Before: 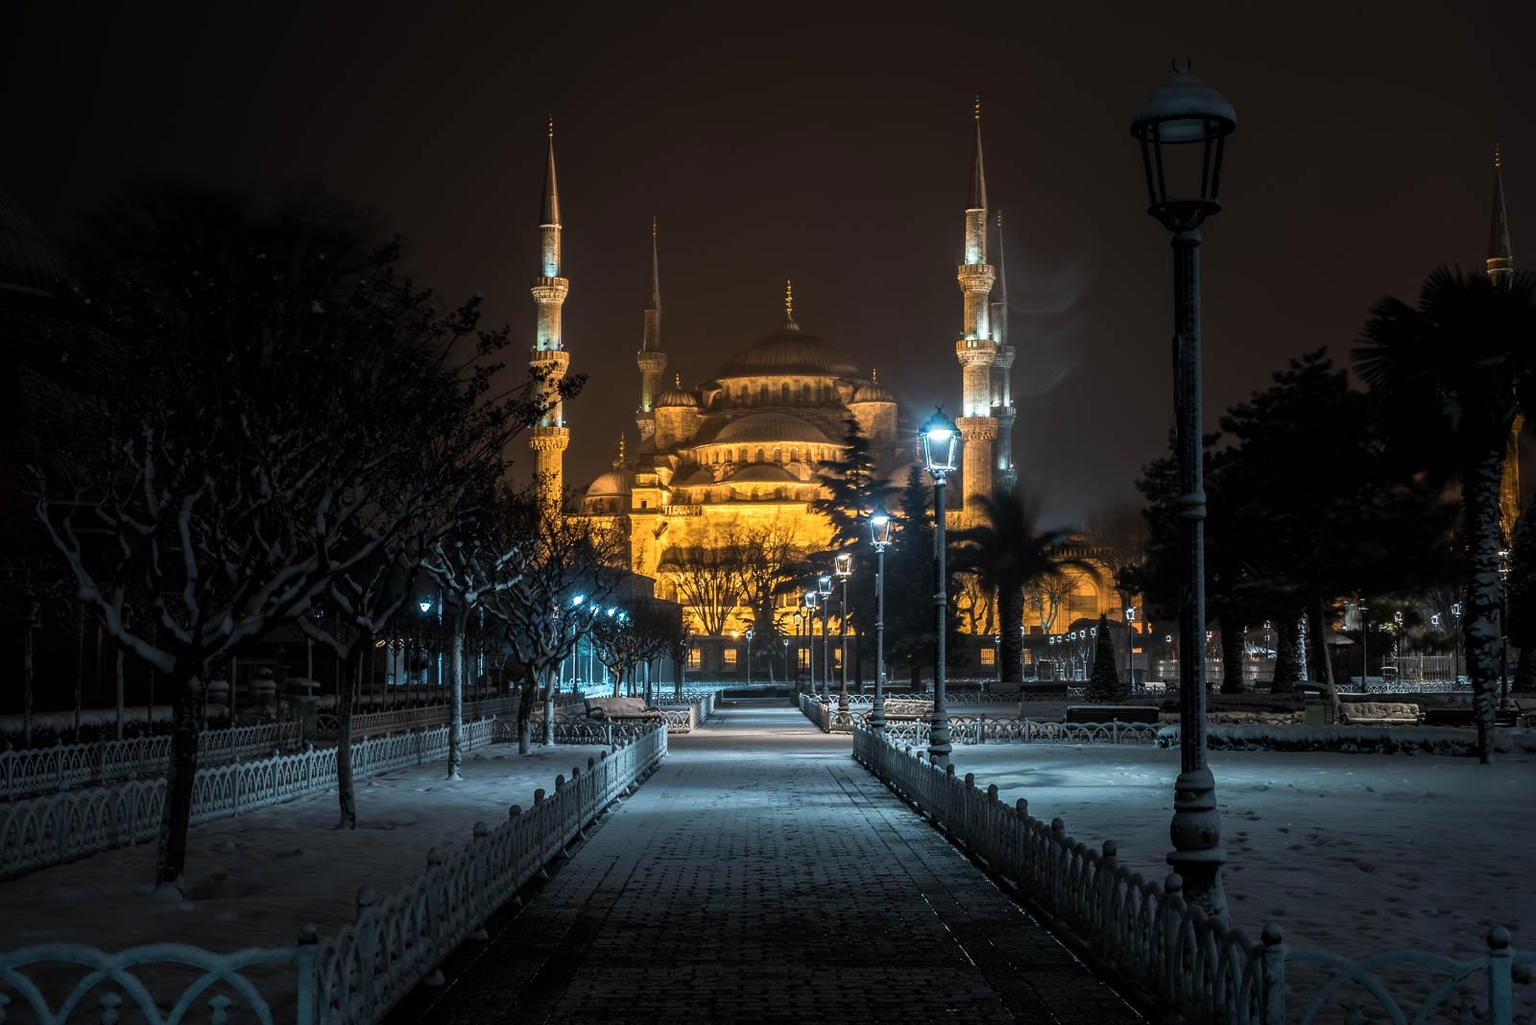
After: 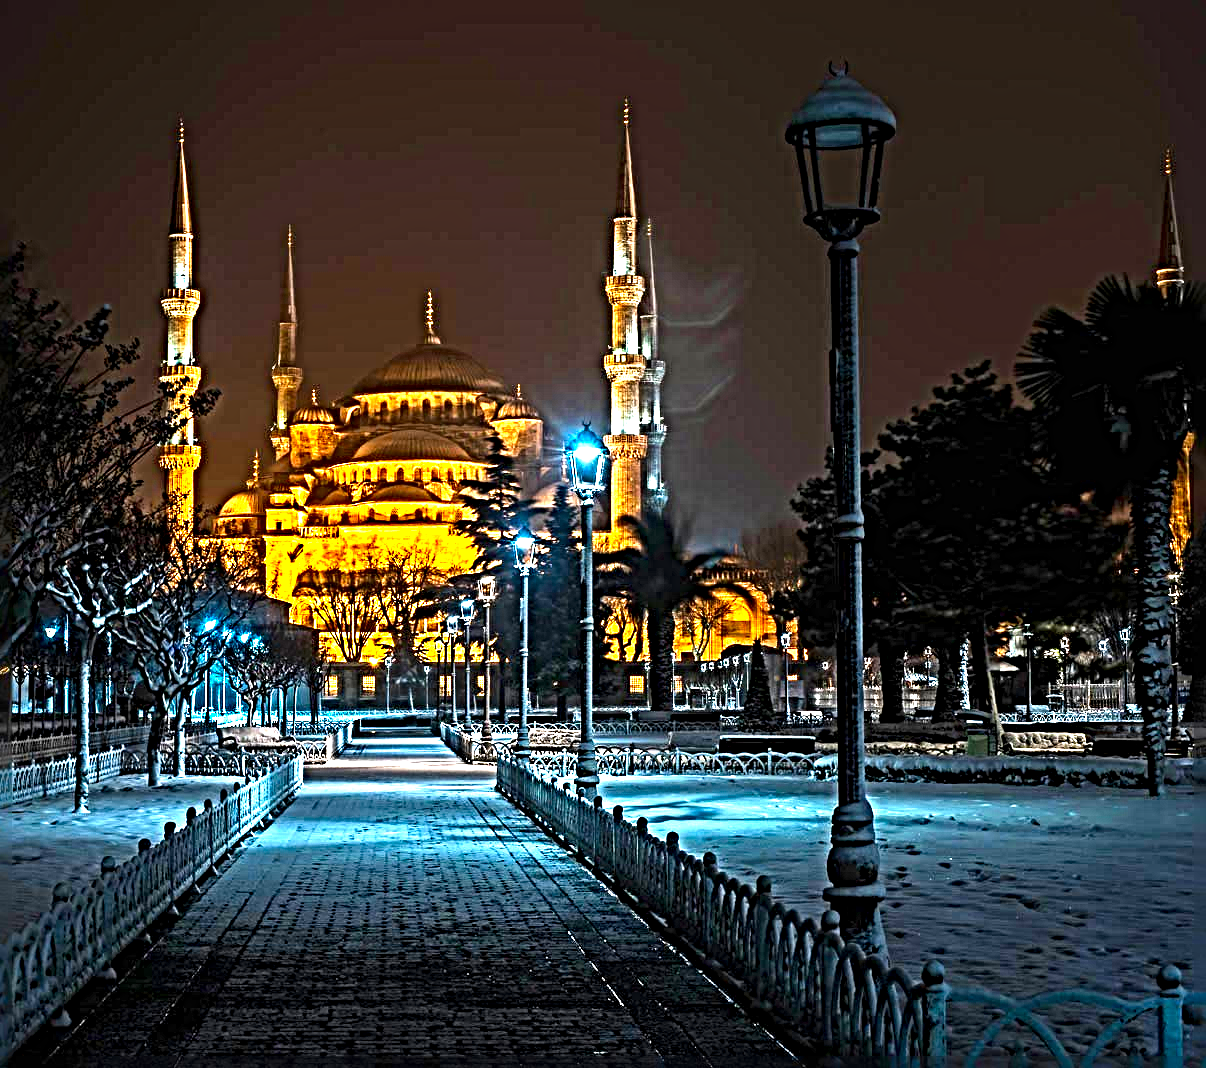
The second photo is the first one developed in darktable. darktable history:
color correction: saturation 1.8
sharpen: radius 6.3, amount 1.8, threshold 0
crop and rotate: left 24.6%
exposure: exposure 1.089 EV, compensate highlight preservation false
